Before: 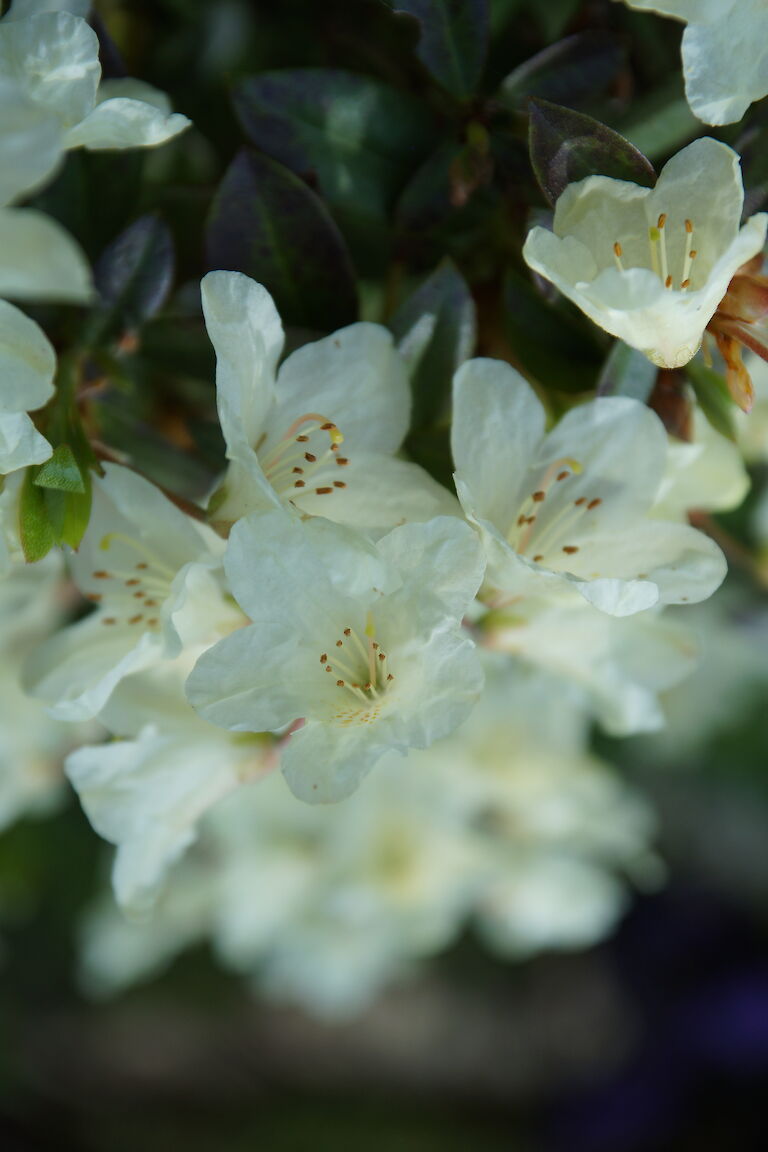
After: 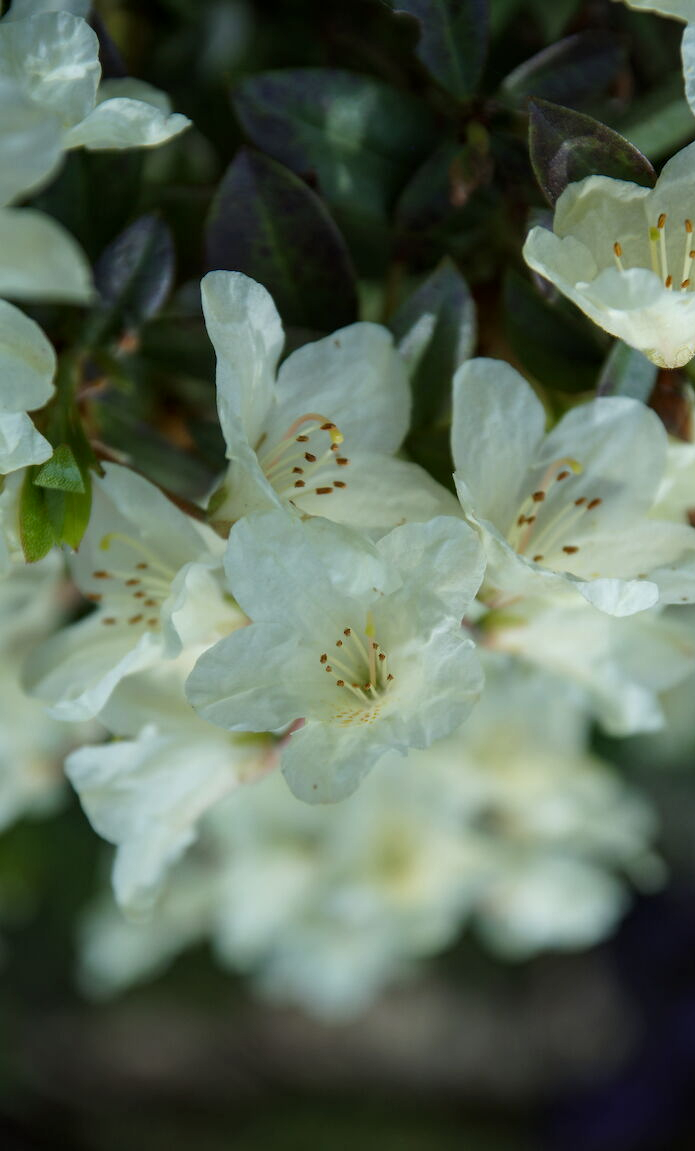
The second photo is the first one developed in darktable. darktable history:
crop: right 9.49%, bottom 0.033%
local contrast: on, module defaults
